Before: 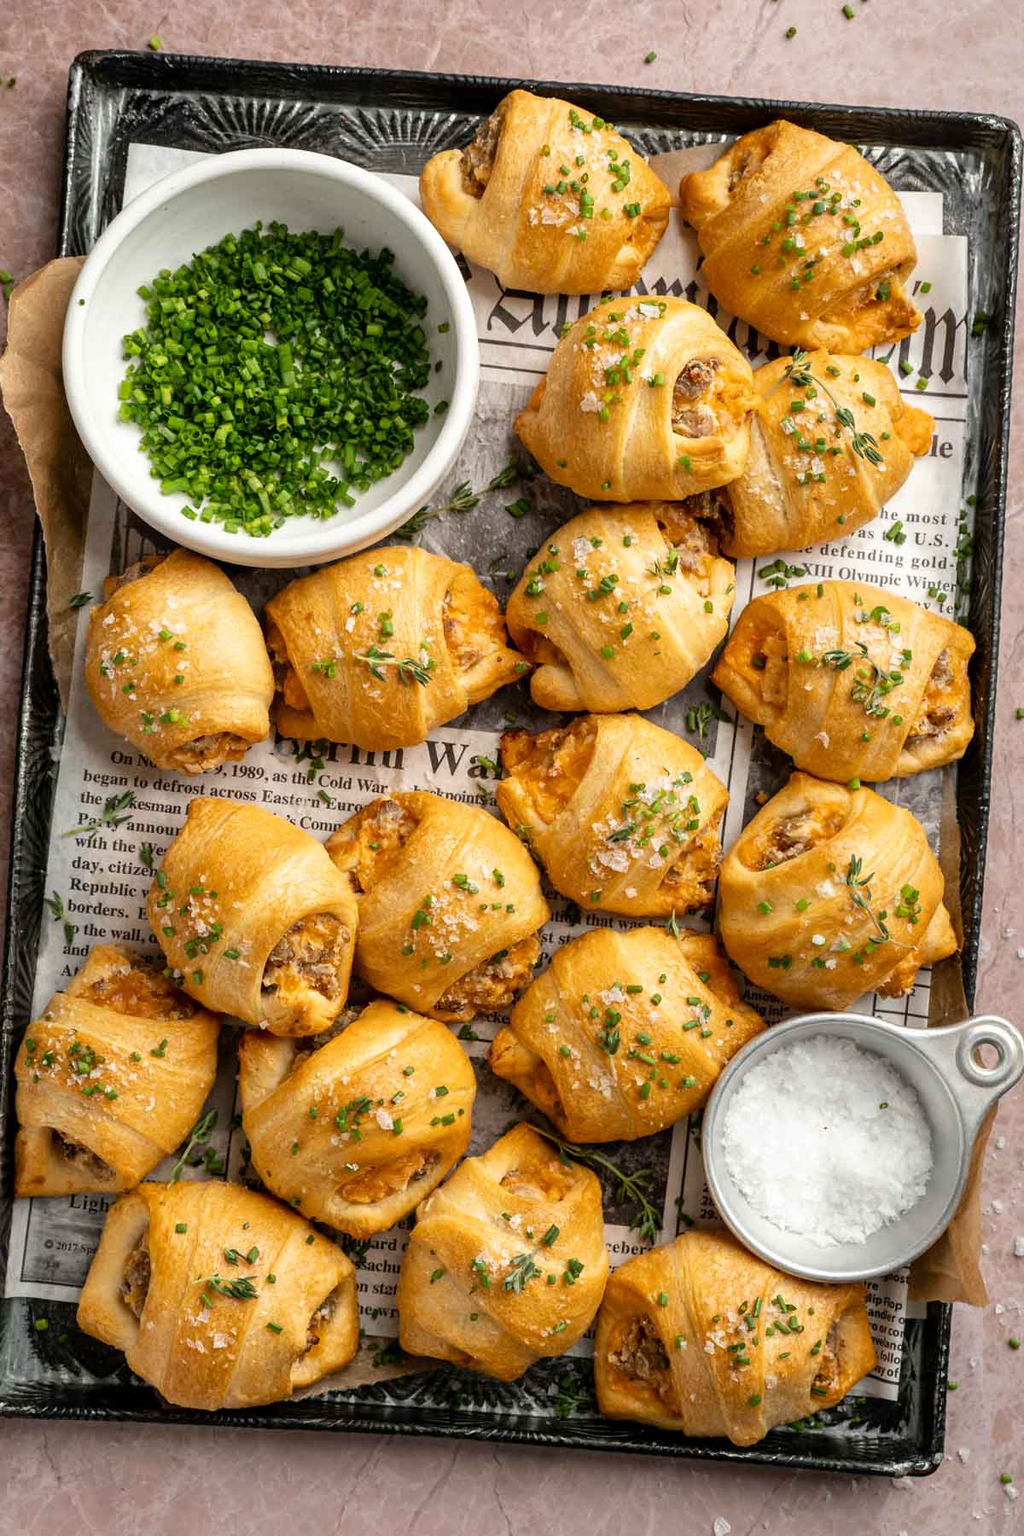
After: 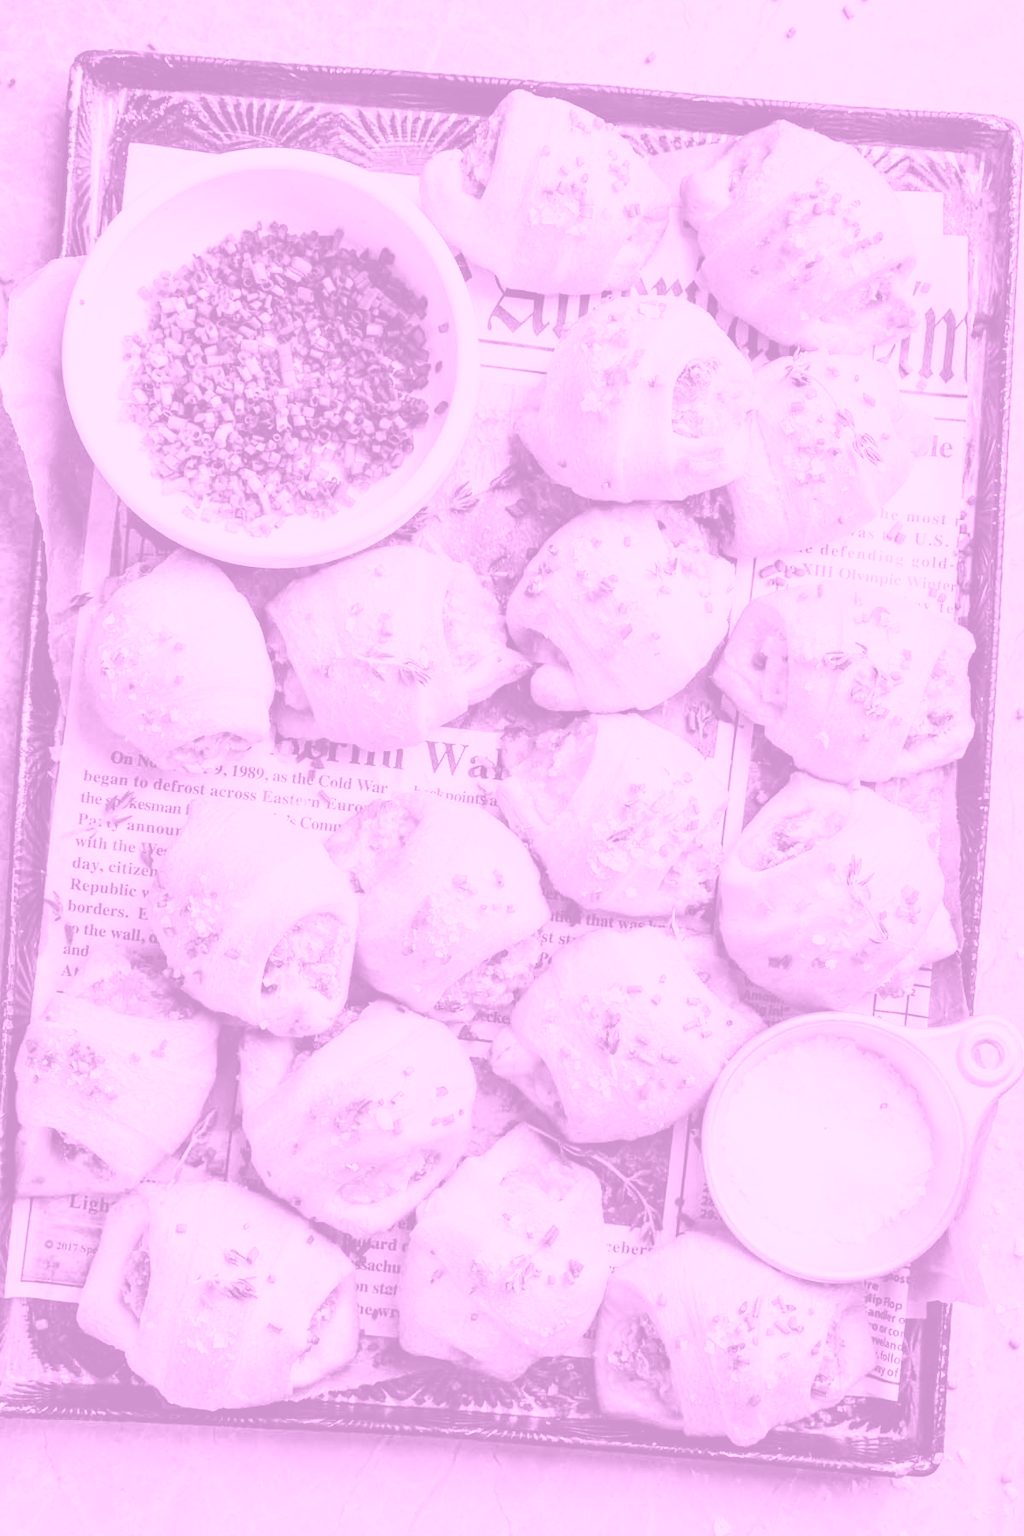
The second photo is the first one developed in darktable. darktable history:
base curve: curves: ch0 [(0, 0) (0.028, 0.03) (0.121, 0.232) (0.46, 0.748) (0.859, 0.968) (1, 1)], preserve colors none
colorize: hue 331.2°, saturation 75%, source mix 30.28%, lightness 70.52%, version 1
